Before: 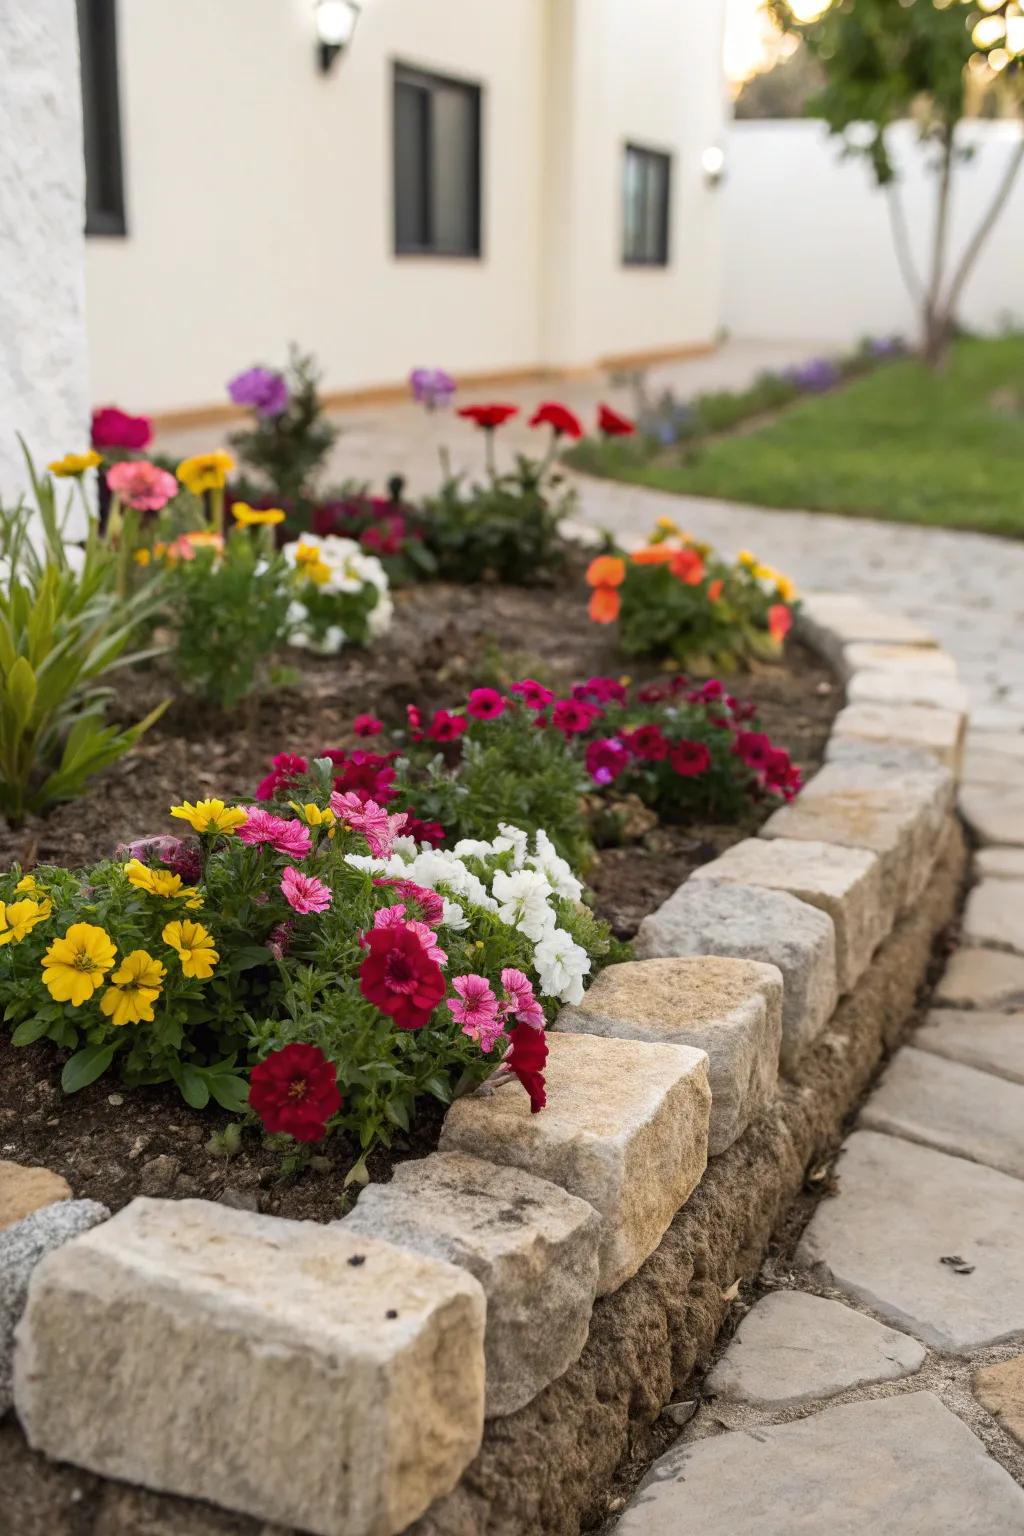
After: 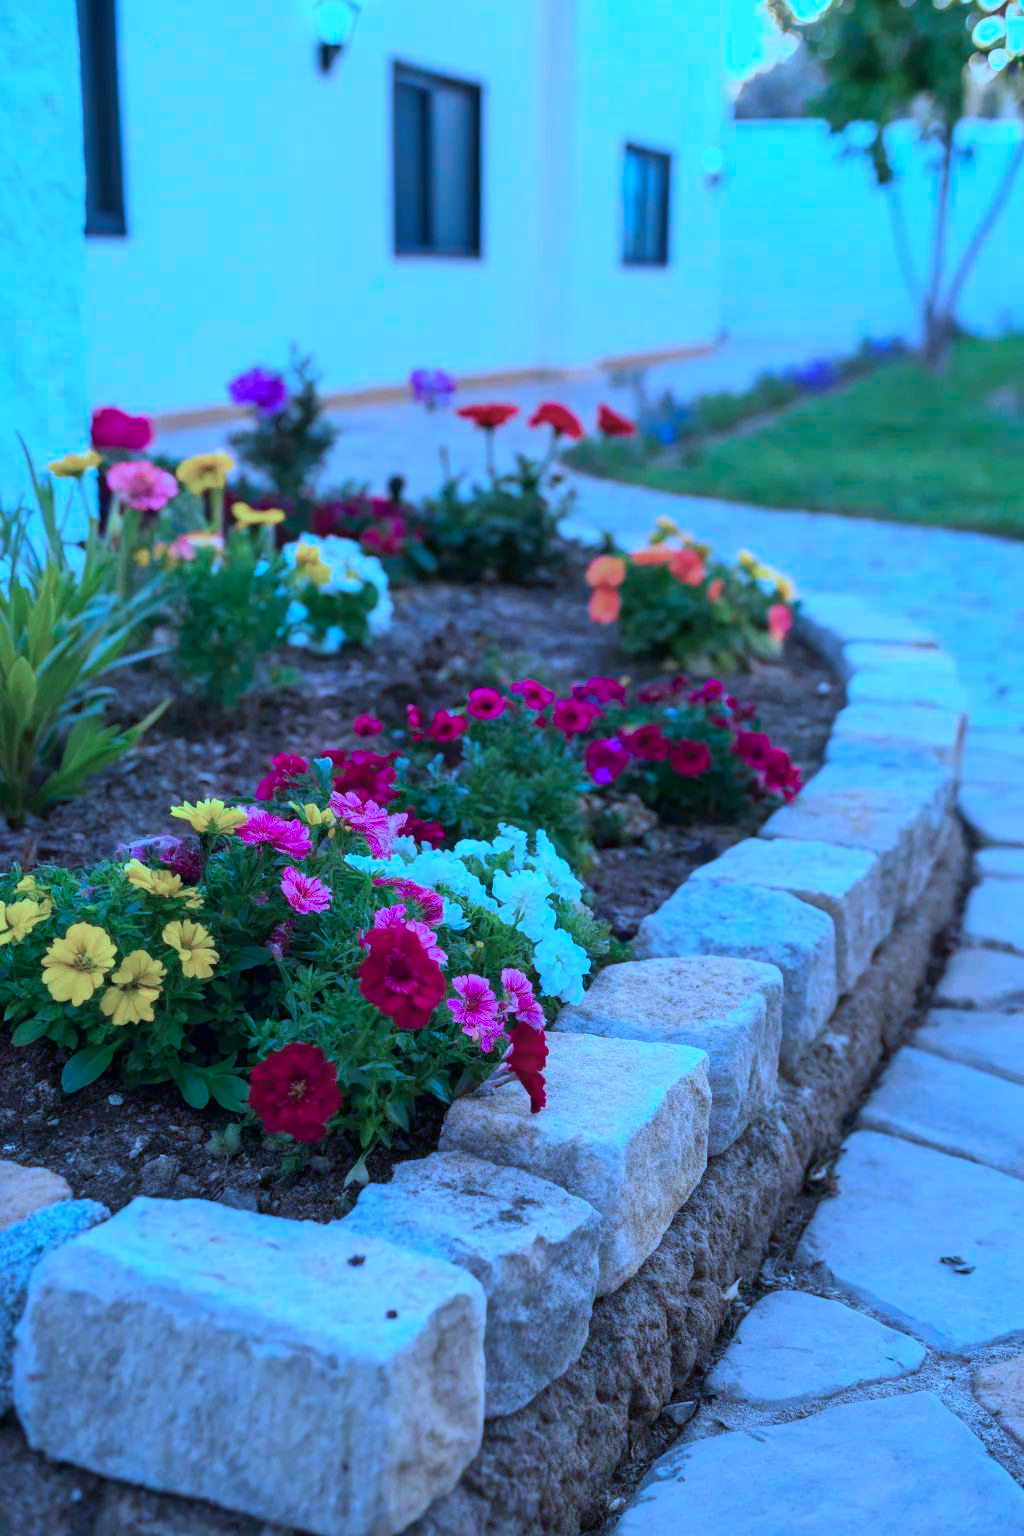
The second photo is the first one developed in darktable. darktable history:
tone curve: preserve colors none
color zones: curves: ch1 [(0.077, 0.436) (0.25, 0.5) (0.75, 0.5)]
color calibration: output R [0.972, 0.068, -0.094, 0], output G [-0.178, 1.216, -0.086, 0], output B [0.095, -0.136, 0.98, 0], gray › normalize channels true, illuminant custom, x 0.46, y 0.429, temperature 2612.21 K, gamut compression 0.003
